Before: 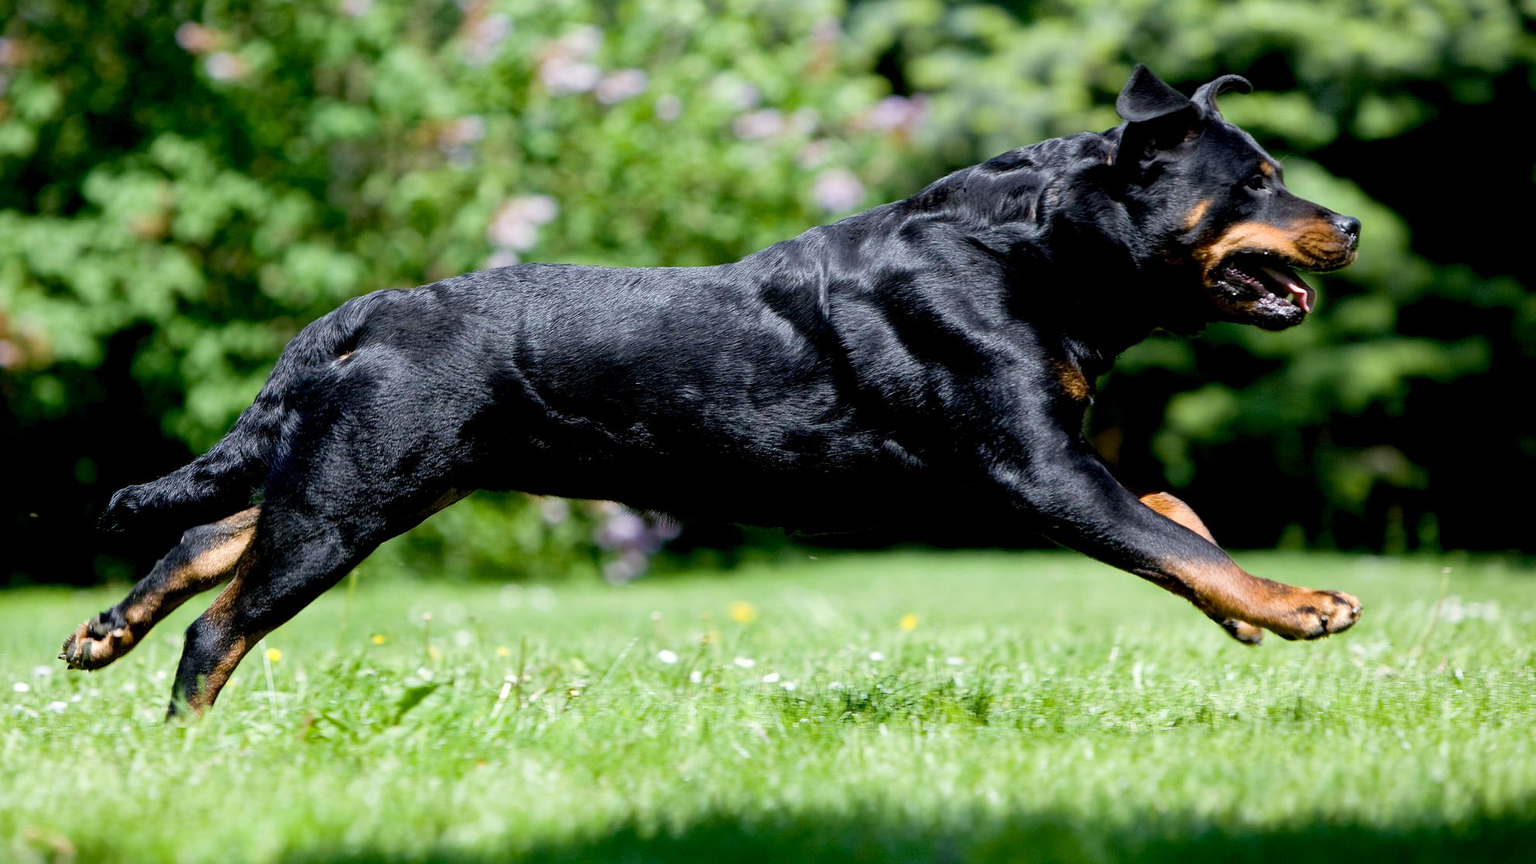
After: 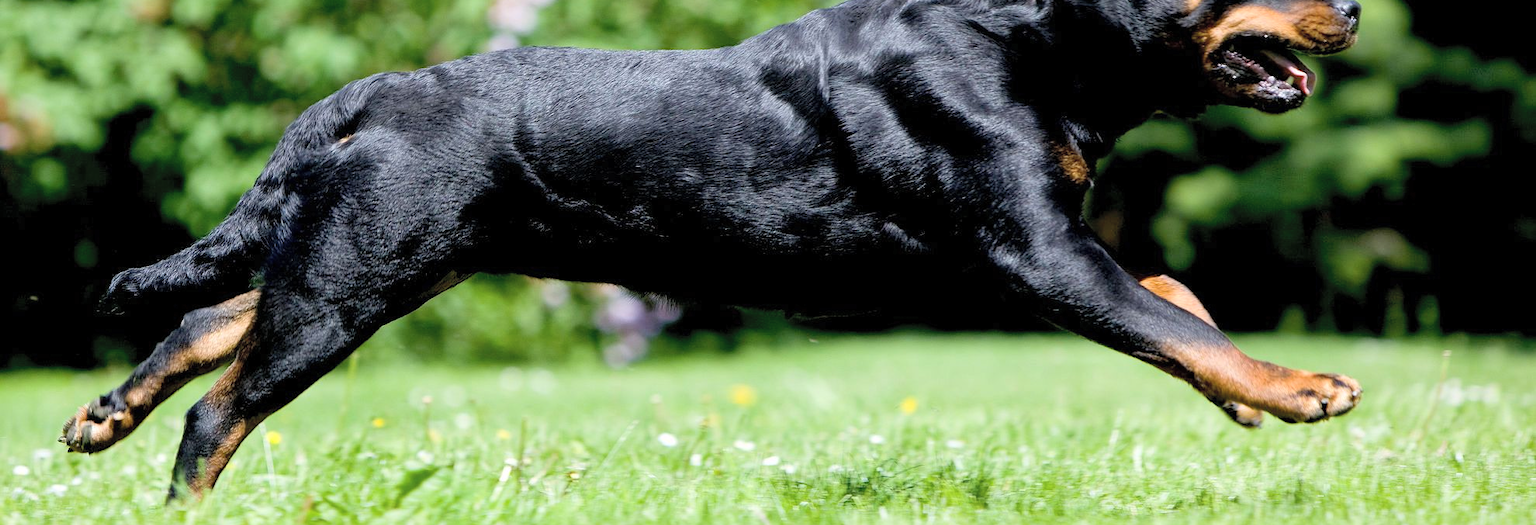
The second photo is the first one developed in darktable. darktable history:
contrast brightness saturation: brightness 0.142
crop and rotate: top 25.164%, bottom 14.026%
